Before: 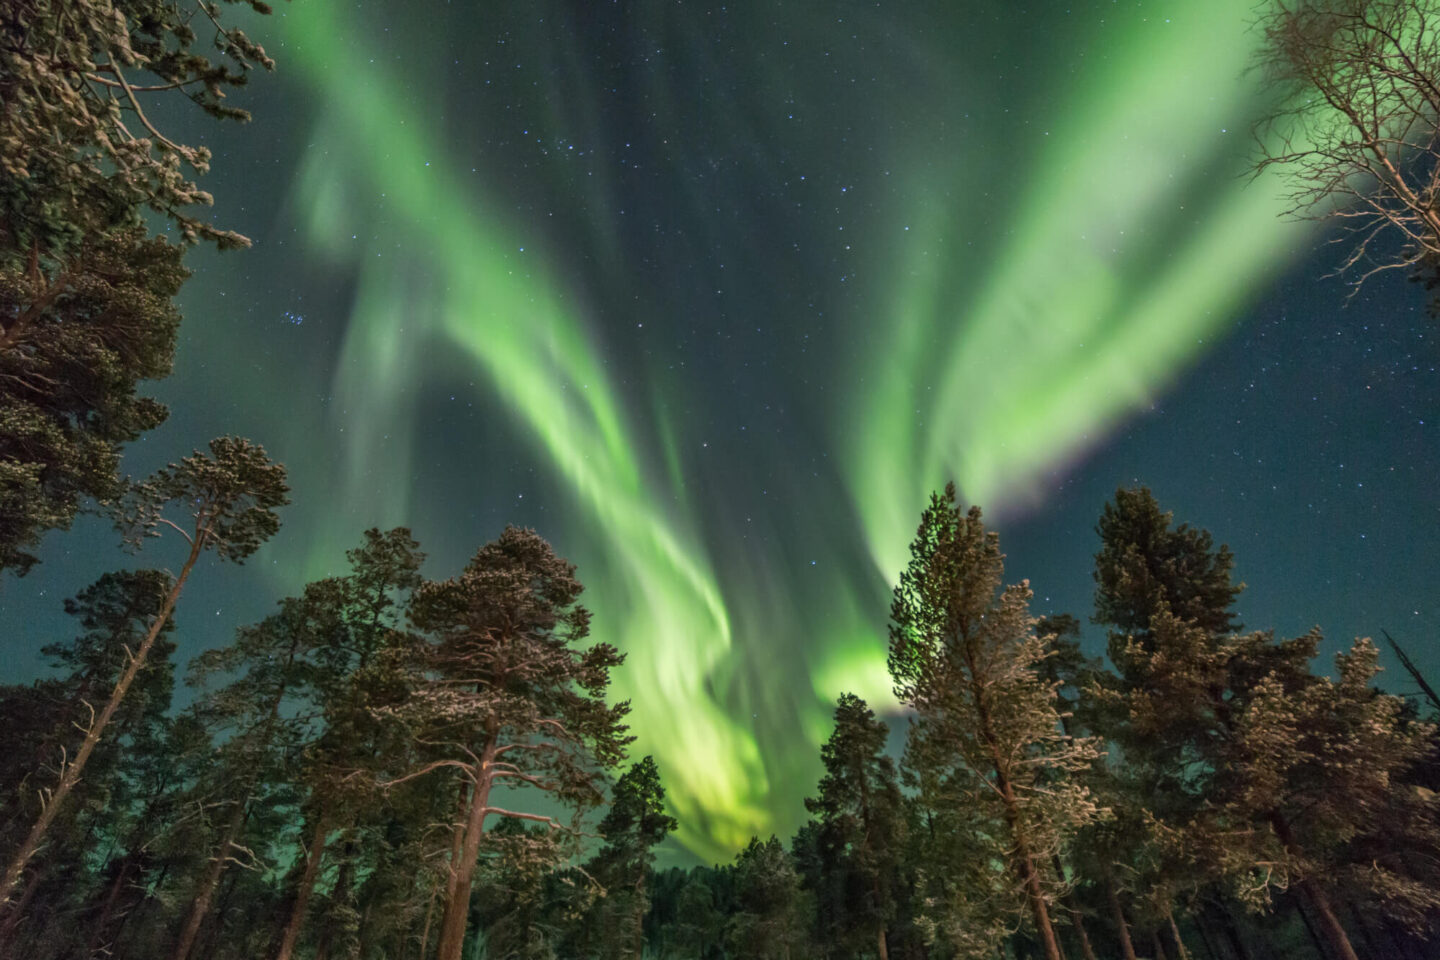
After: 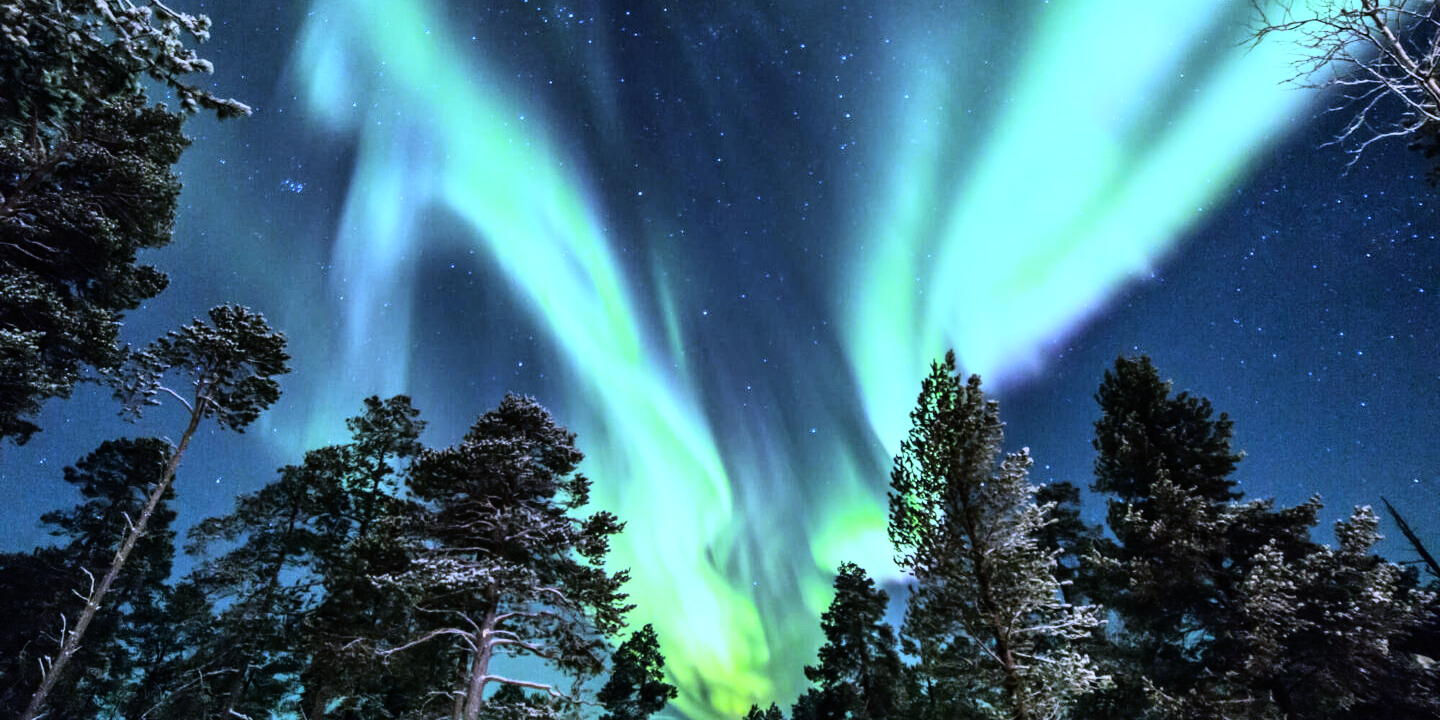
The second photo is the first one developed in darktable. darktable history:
white balance: red 0.766, blue 1.537
rgb curve: curves: ch0 [(0, 0) (0.21, 0.15) (0.24, 0.21) (0.5, 0.75) (0.75, 0.96) (0.89, 0.99) (1, 1)]; ch1 [(0, 0.02) (0.21, 0.13) (0.25, 0.2) (0.5, 0.67) (0.75, 0.9) (0.89, 0.97) (1, 1)]; ch2 [(0, 0.02) (0.21, 0.13) (0.25, 0.2) (0.5, 0.67) (0.75, 0.9) (0.89, 0.97) (1, 1)], compensate middle gray true
crop: top 13.819%, bottom 11.169%
